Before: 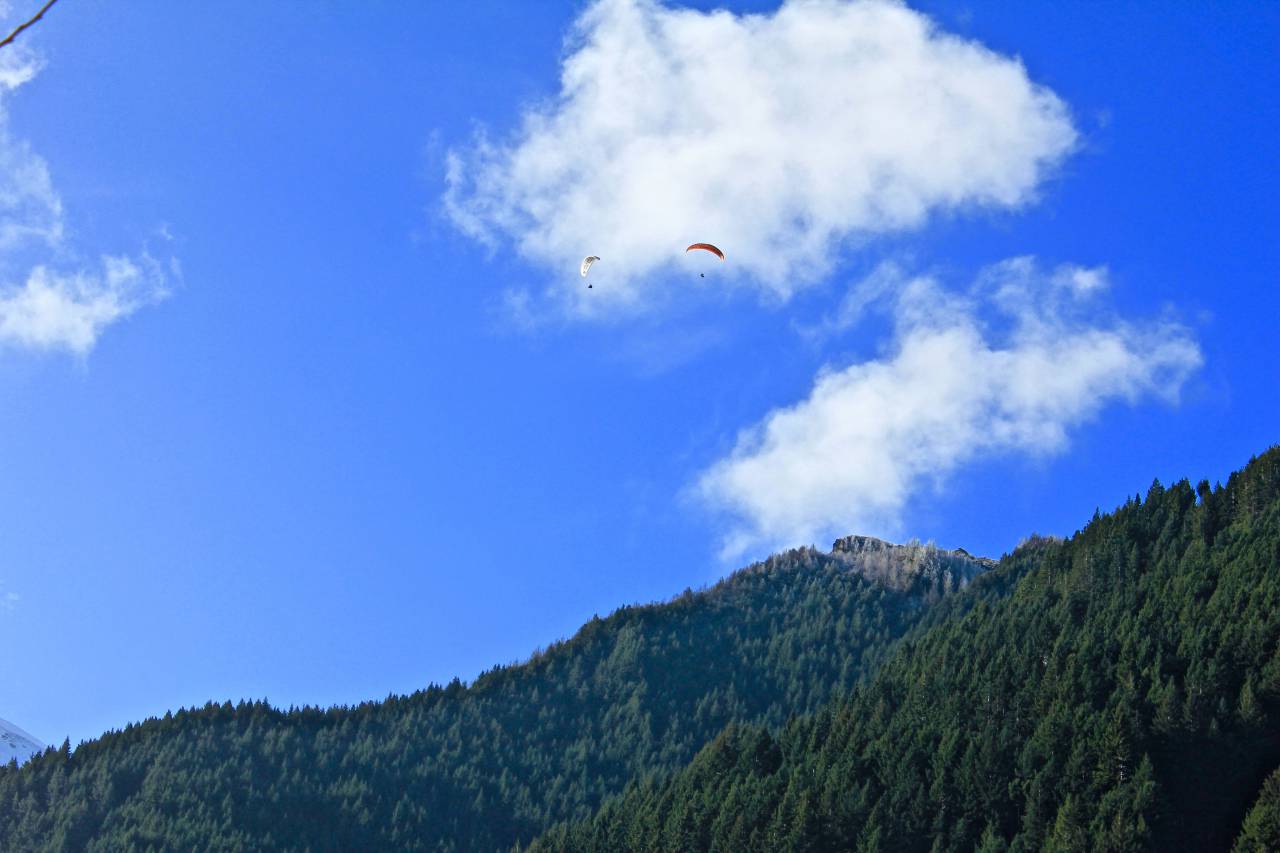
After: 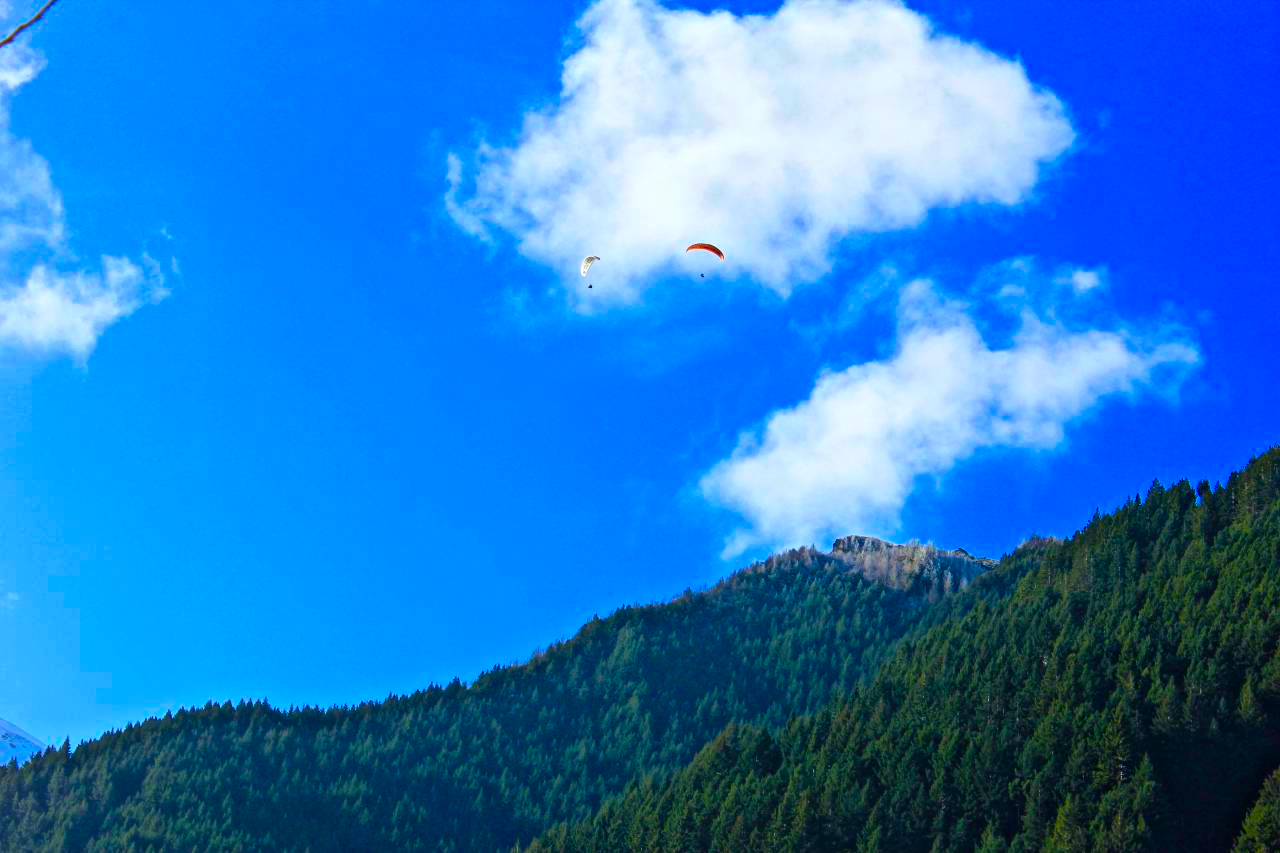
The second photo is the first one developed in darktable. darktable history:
color balance rgb: highlights gain › luminance 6.403%, highlights gain › chroma 1.236%, highlights gain › hue 90.36°, perceptual saturation grading › global saturation 40.146%, global vibrance 41.23%
